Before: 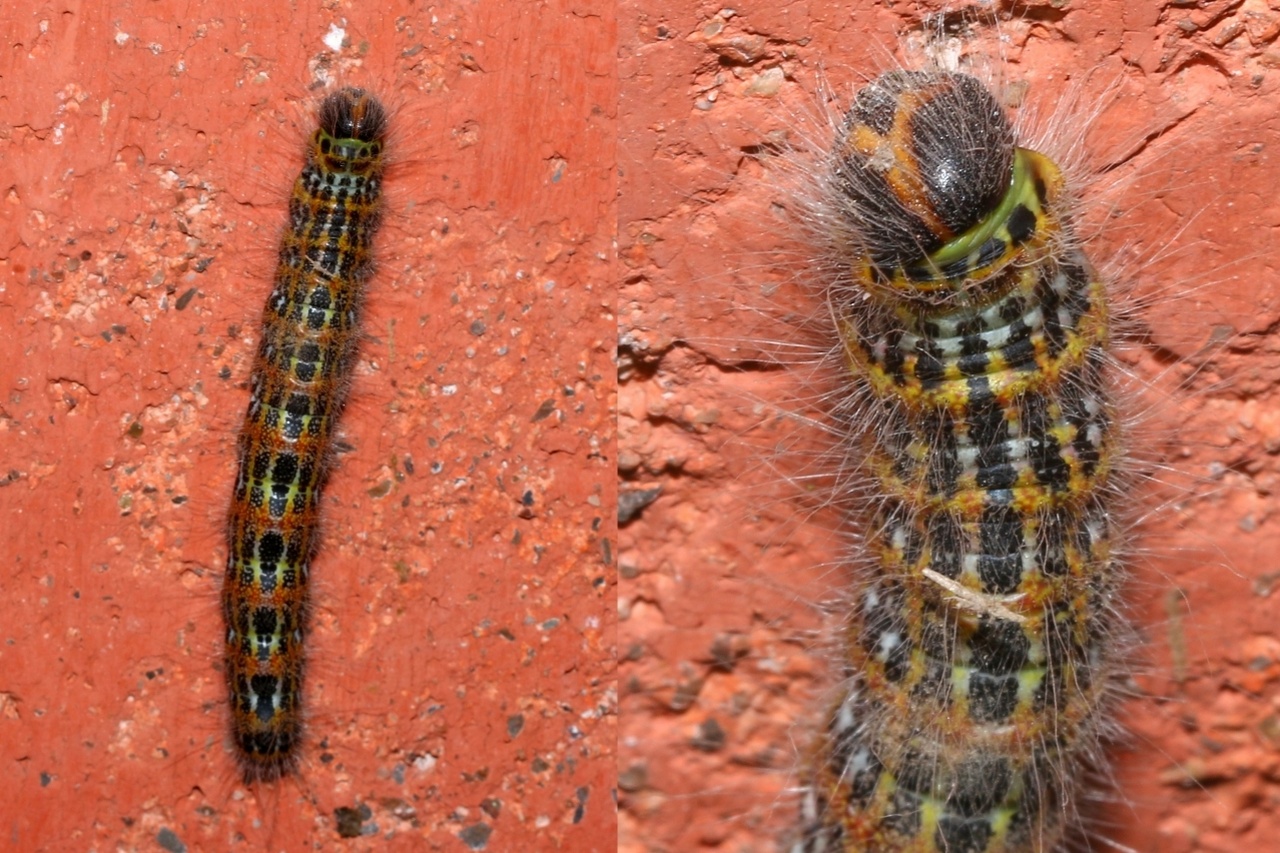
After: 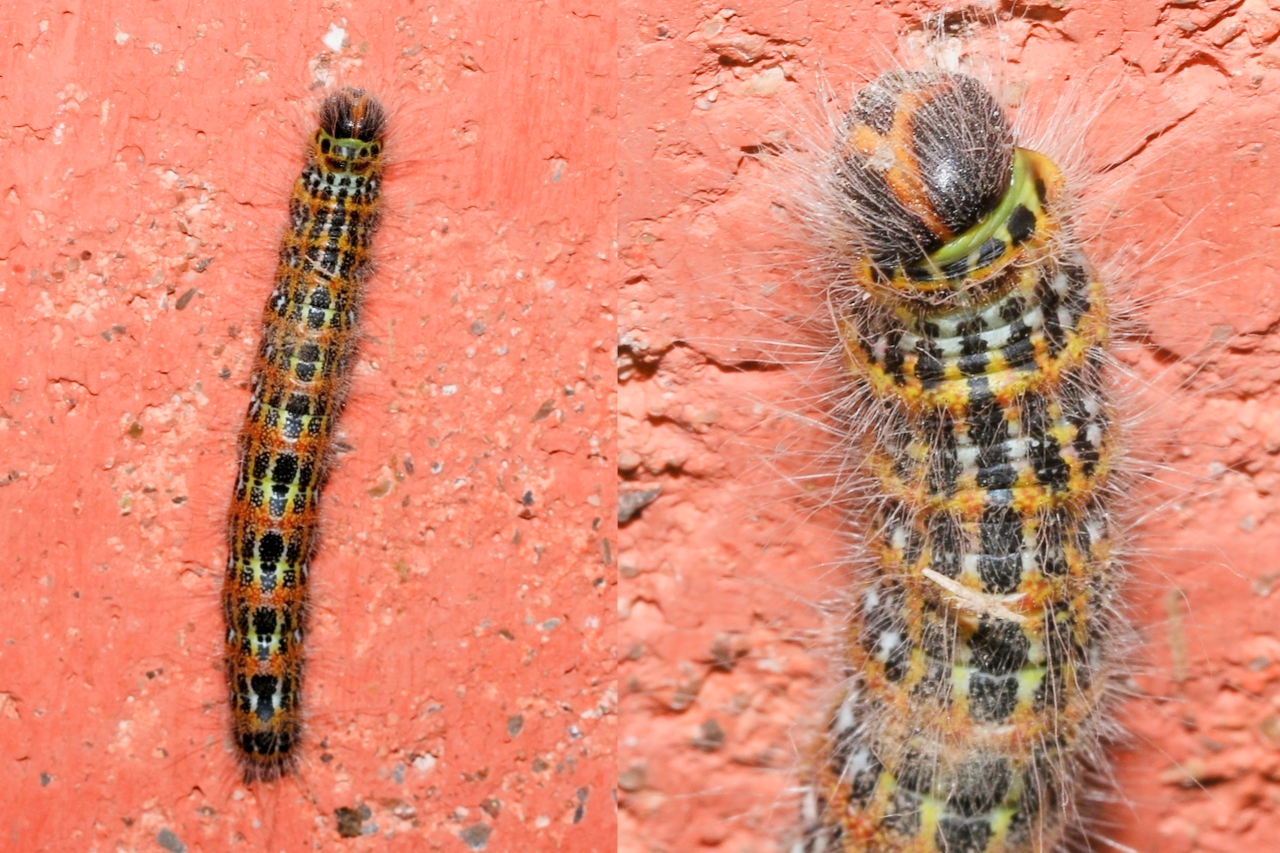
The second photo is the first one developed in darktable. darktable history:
filmic rgb: black relative exposure -7.65 EV, white relative exposure 4.56 EV, hardness 3.61, contrast 0.984
exposure: black level correction 0, exposure 1.2 EV, compensate exposure bias true, compensate highlight preservation false
